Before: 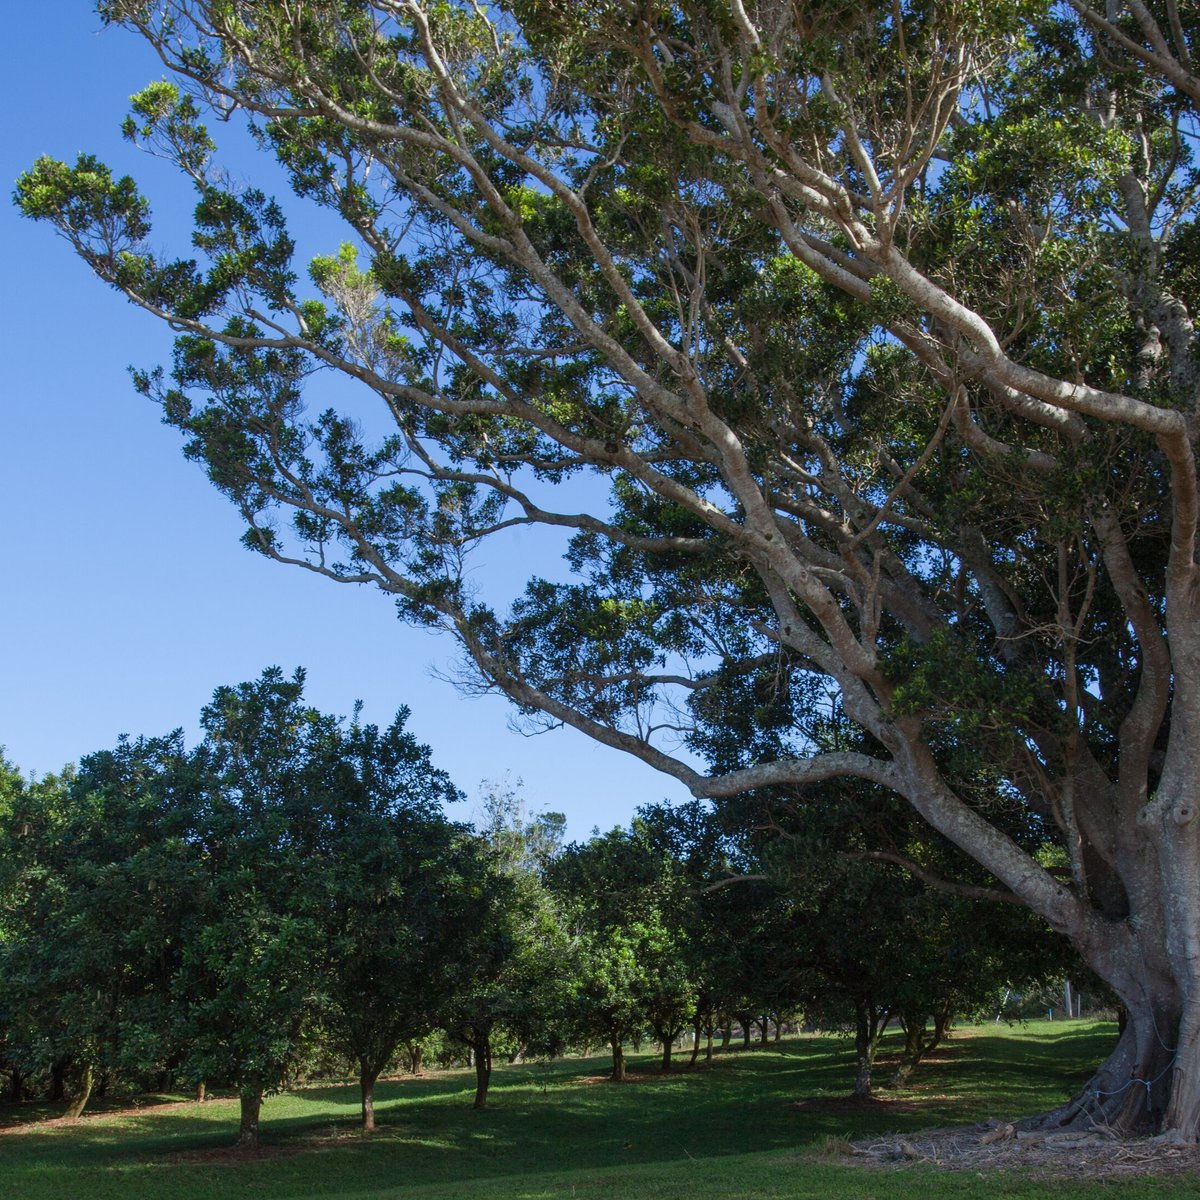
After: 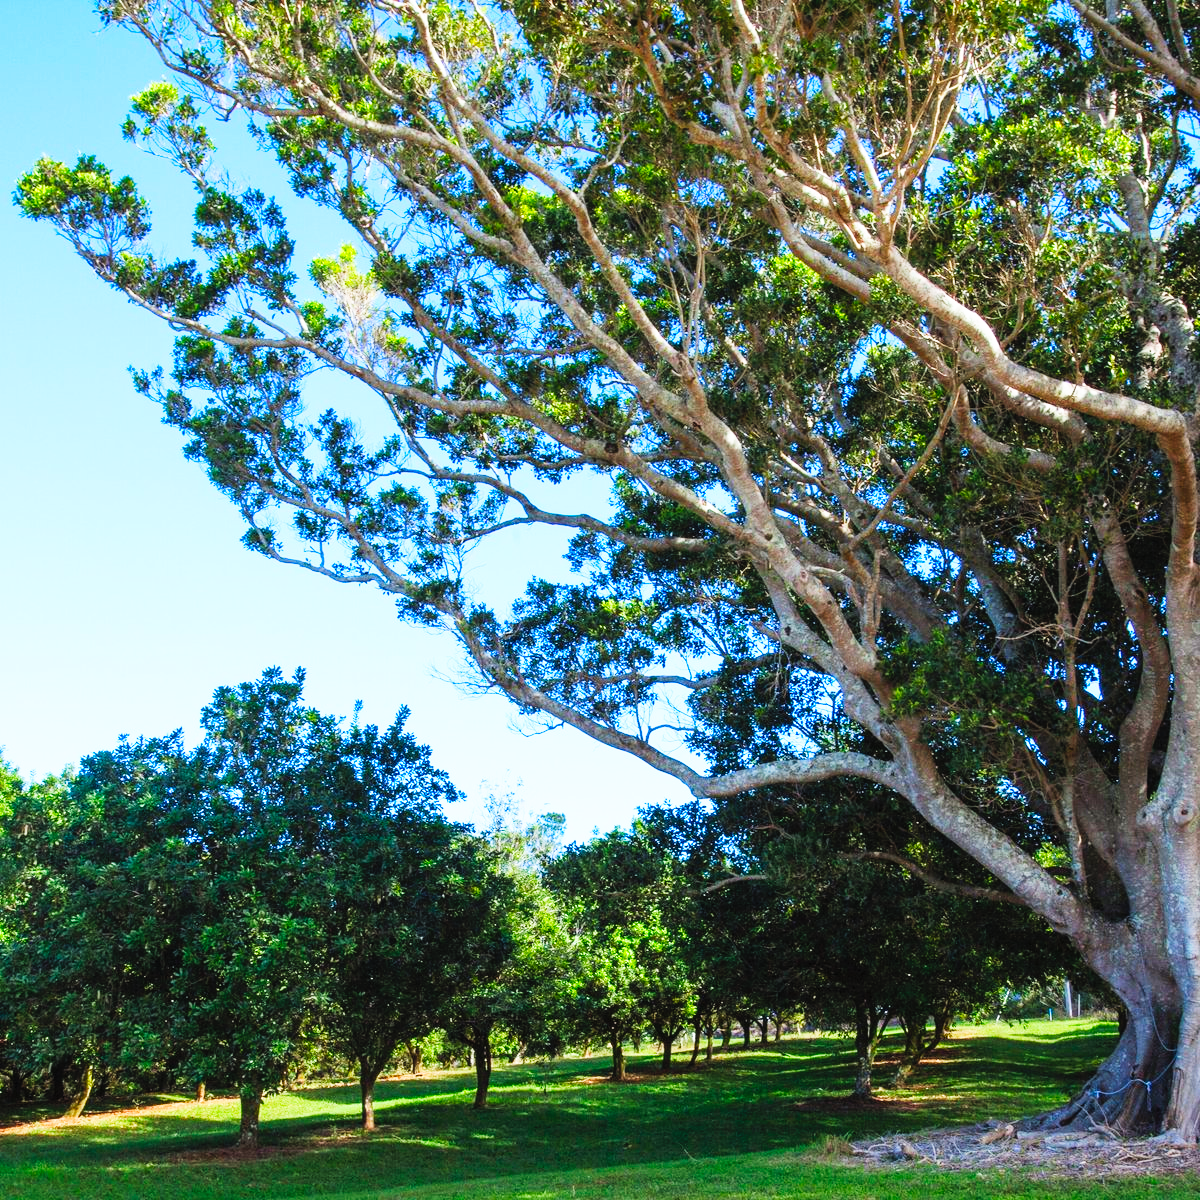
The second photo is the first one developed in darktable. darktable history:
base curve: curves: ch0 [(0, 0) (0.007, 0.004) (0.027, 0.03) (0.046, 0.07) (0.207, 0.54) (0.442, 0.872) (0.673, 0.972) (1, 1)], preserve colors none
contrast brightness saturation: contrast 0.067, brightness 0.172, saturation 0.416
